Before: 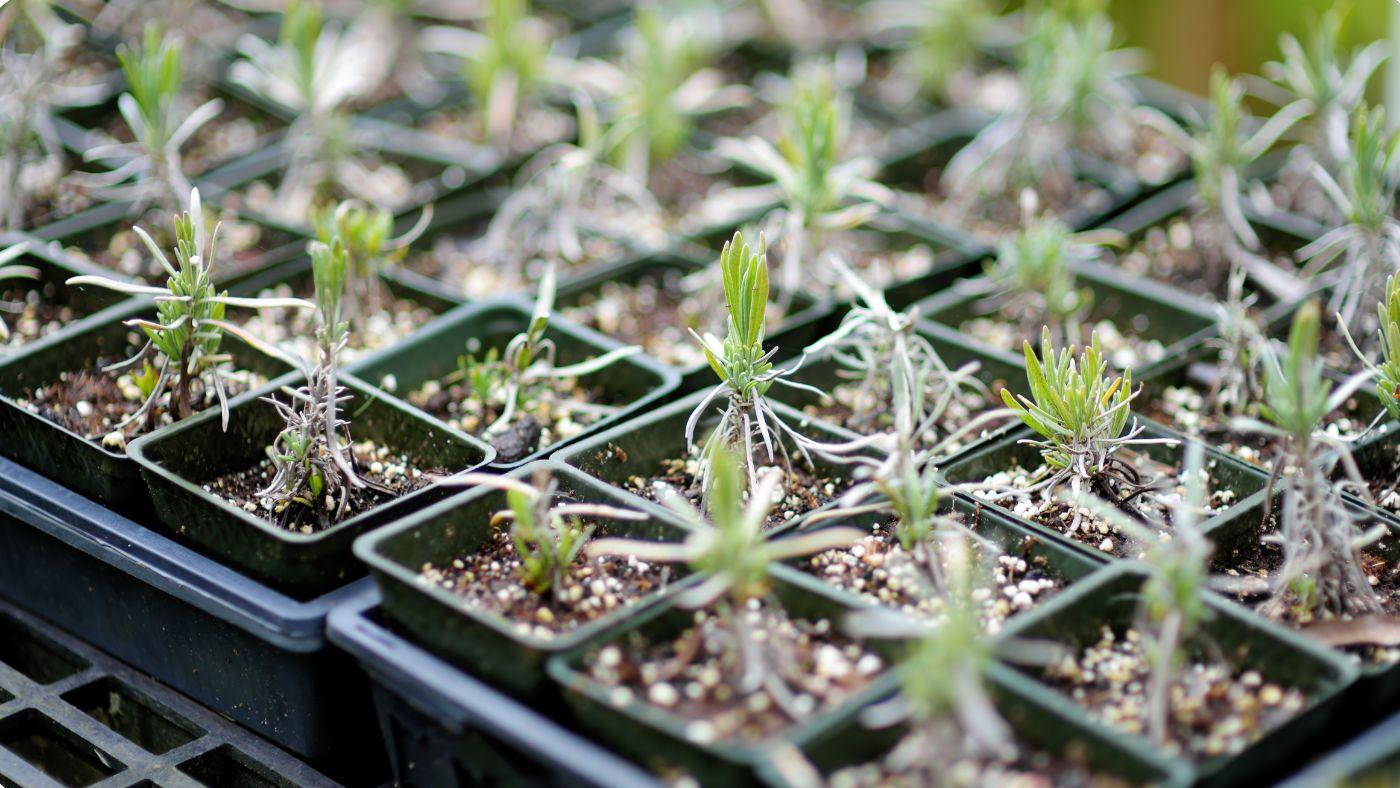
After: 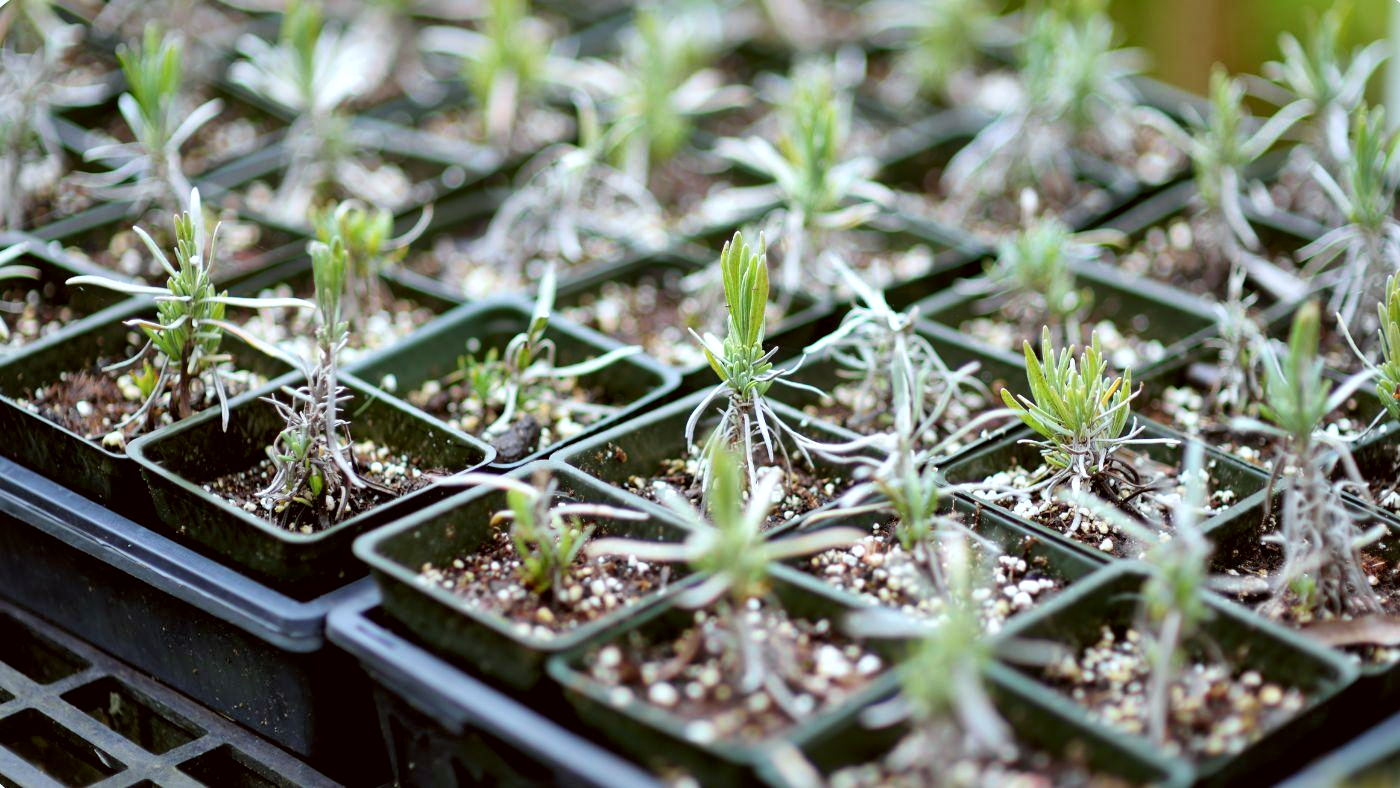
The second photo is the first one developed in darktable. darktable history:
color correction: highlights a* -3.5, highlights b* -6.99, shadows a* 3.07, shadows b* 5.63
local contrast: mode bilateral grid, contrast 20, coarseness 51, detail 147%, midtone range 0.2
